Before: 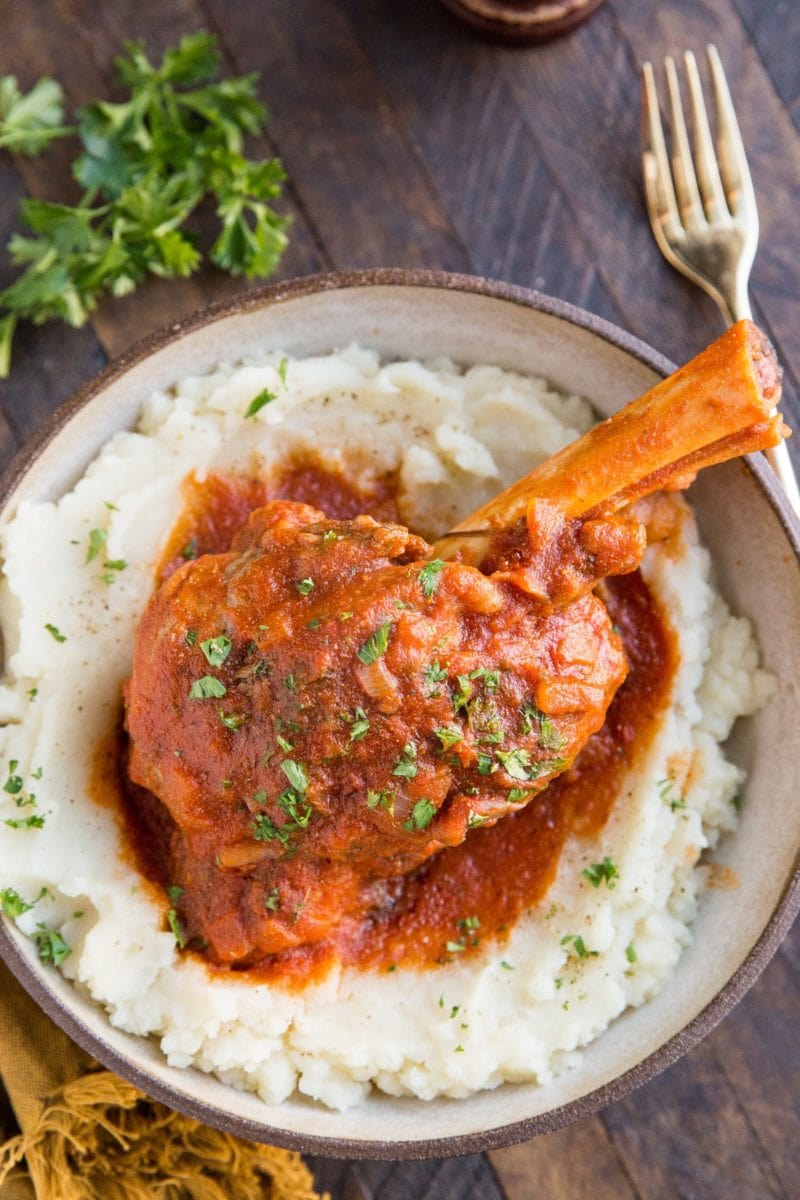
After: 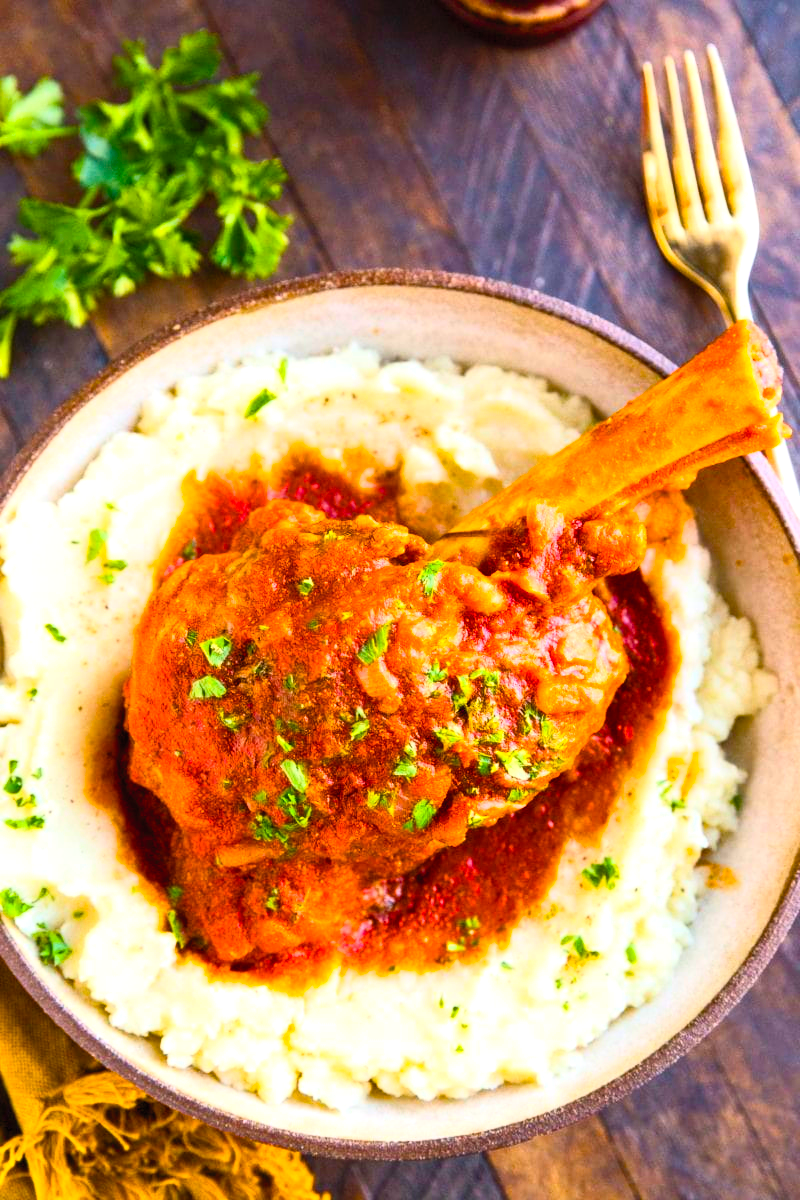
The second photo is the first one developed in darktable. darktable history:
contrast brightness saturation: contrast 0.24, brightness 0.26, saturation 0.39
color balance rgb: linear chroma grading › global chroma 9%, perceptual saturation grading › global saturation 36%, perceptual saturation grading › shadows 35%, perceptual brilliance grading › global brilliance 15%, perceptual brilliance grading › shadows -35%, global vibrance 15%
